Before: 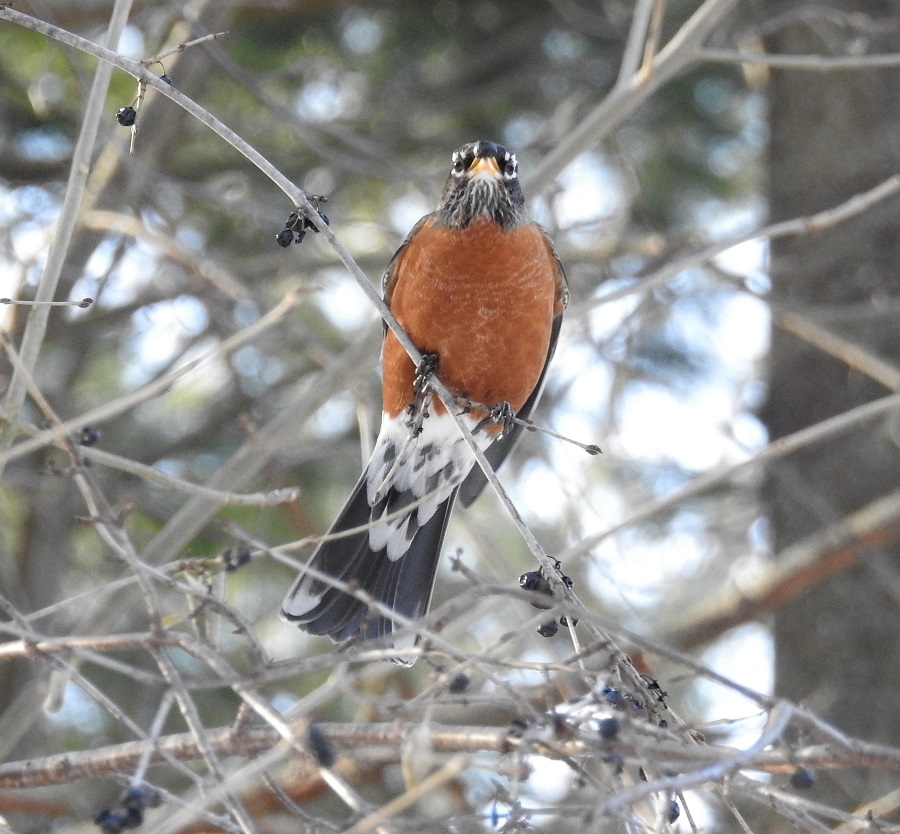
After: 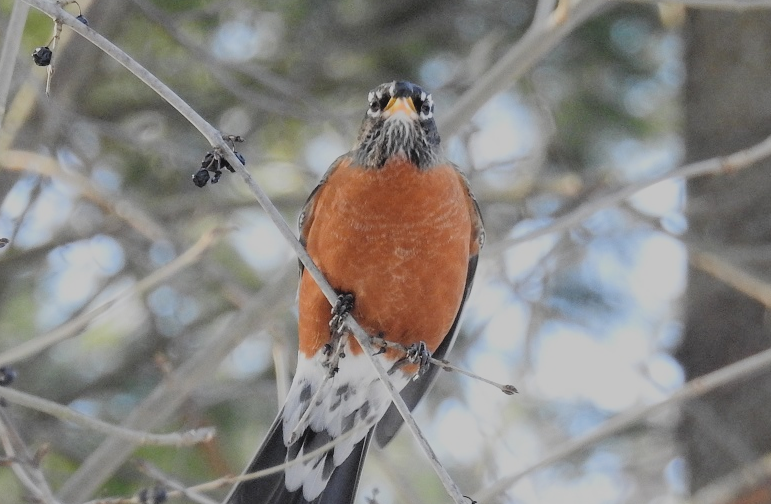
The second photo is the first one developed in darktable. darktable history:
filmic rgb: black relative exposure -7.15 EV, white relative exposure 5.36 EV, hardness 3.02, color science v6 (2022)
contrast brightness saturation: contrast -0.11
crop and rotate: left 9.345%, top 7.22%, right 4.982%, bottom 32.331%
